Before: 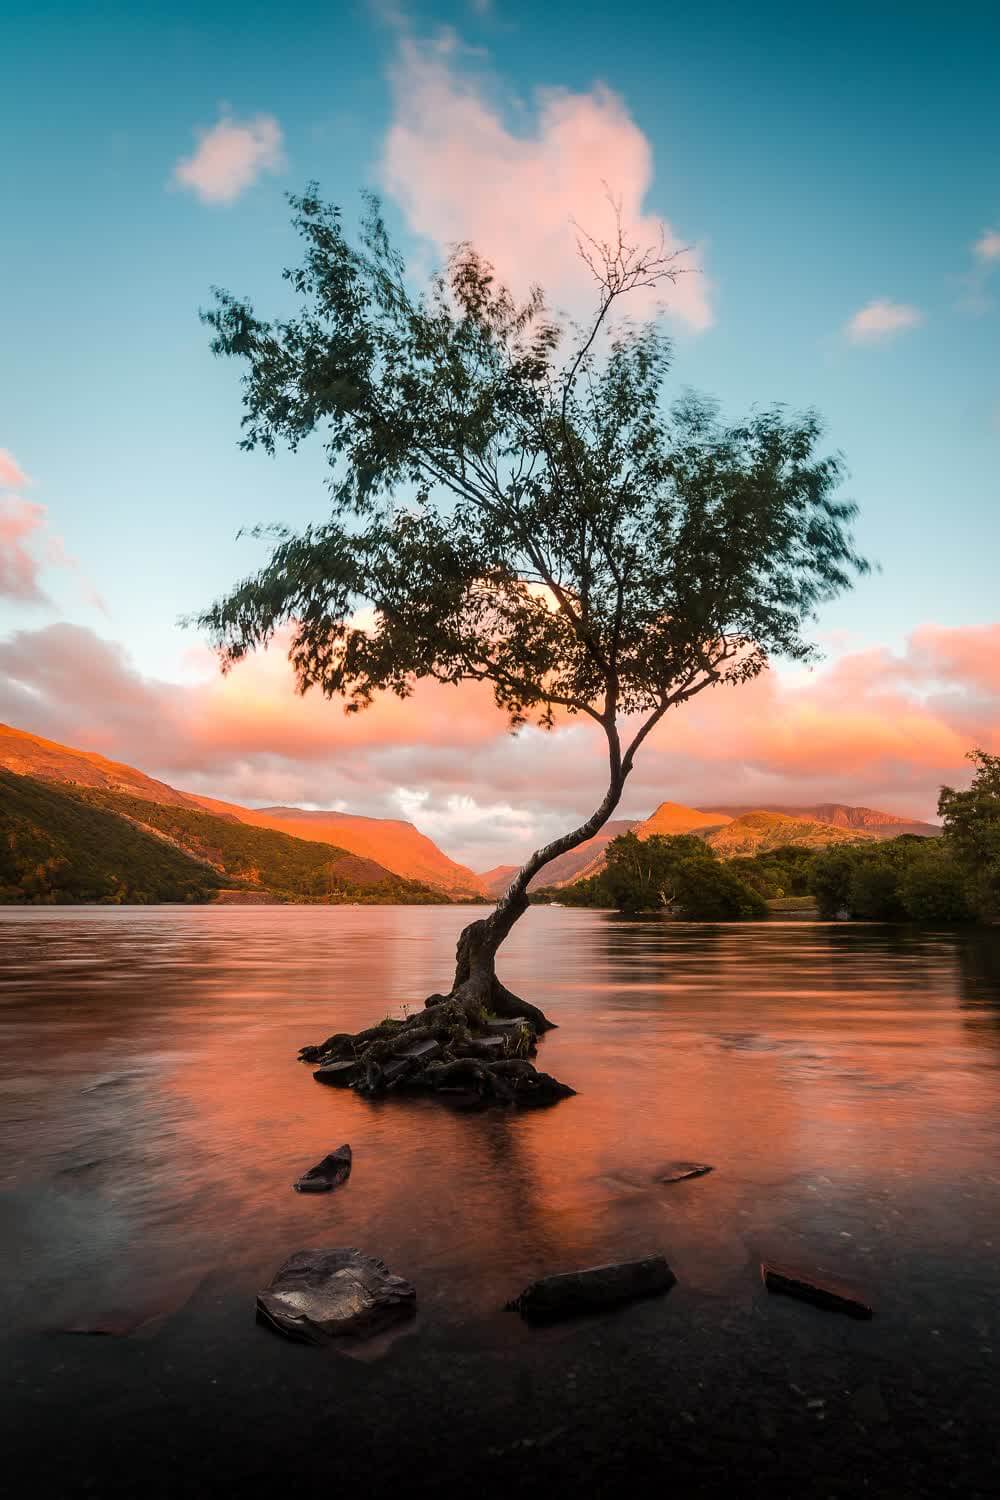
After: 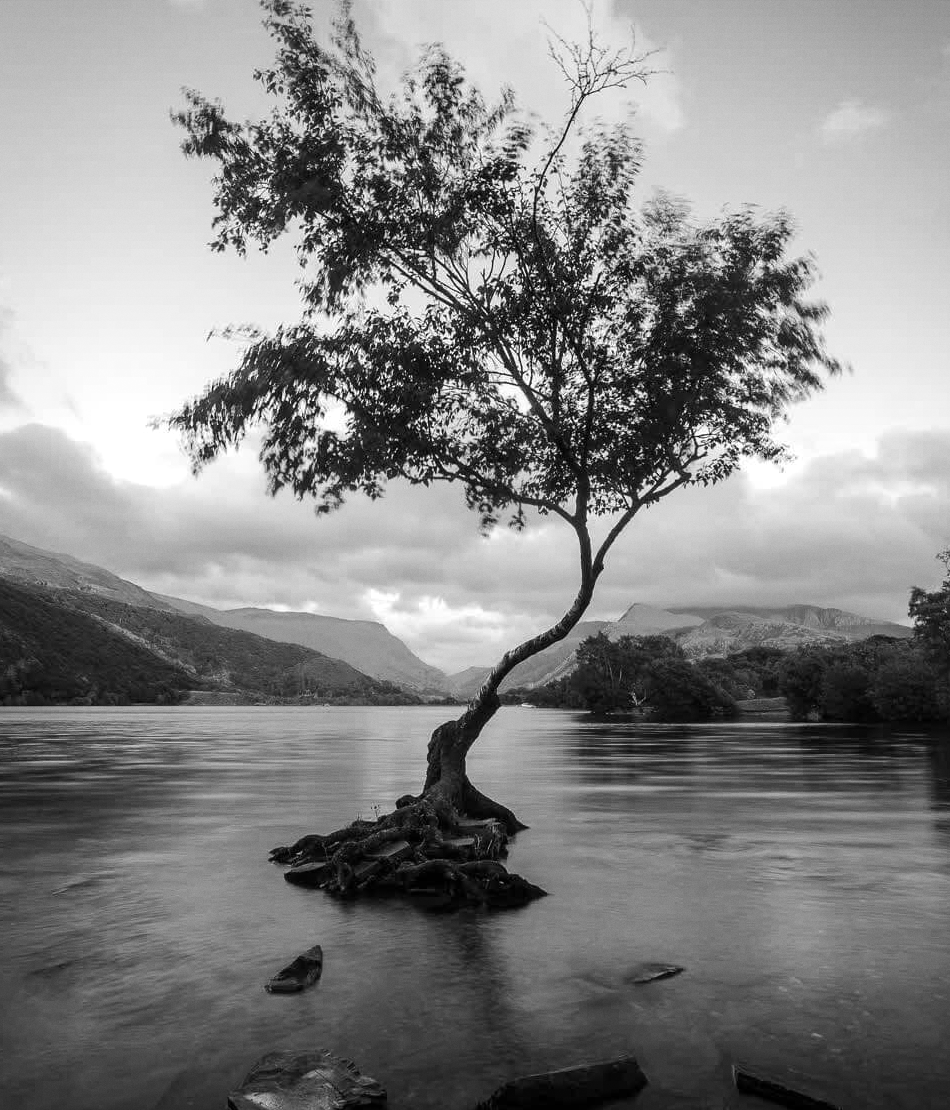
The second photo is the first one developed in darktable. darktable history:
color calibration: output gray [0.18, 0.41, 0.41, 0], gray › normalize channels true, illuminant same as pipeline (D50), adaptation XYZ, x 0.346, y 0.359, gamut compression 0
crop and rotate: left 2.991%, top 13.302%, right 1.981%, bottom 12.636%
exposure: exposure 0.3 EV, compensate highlight preservation false
grain: coarseness 0.09 ISO, strength 10%
